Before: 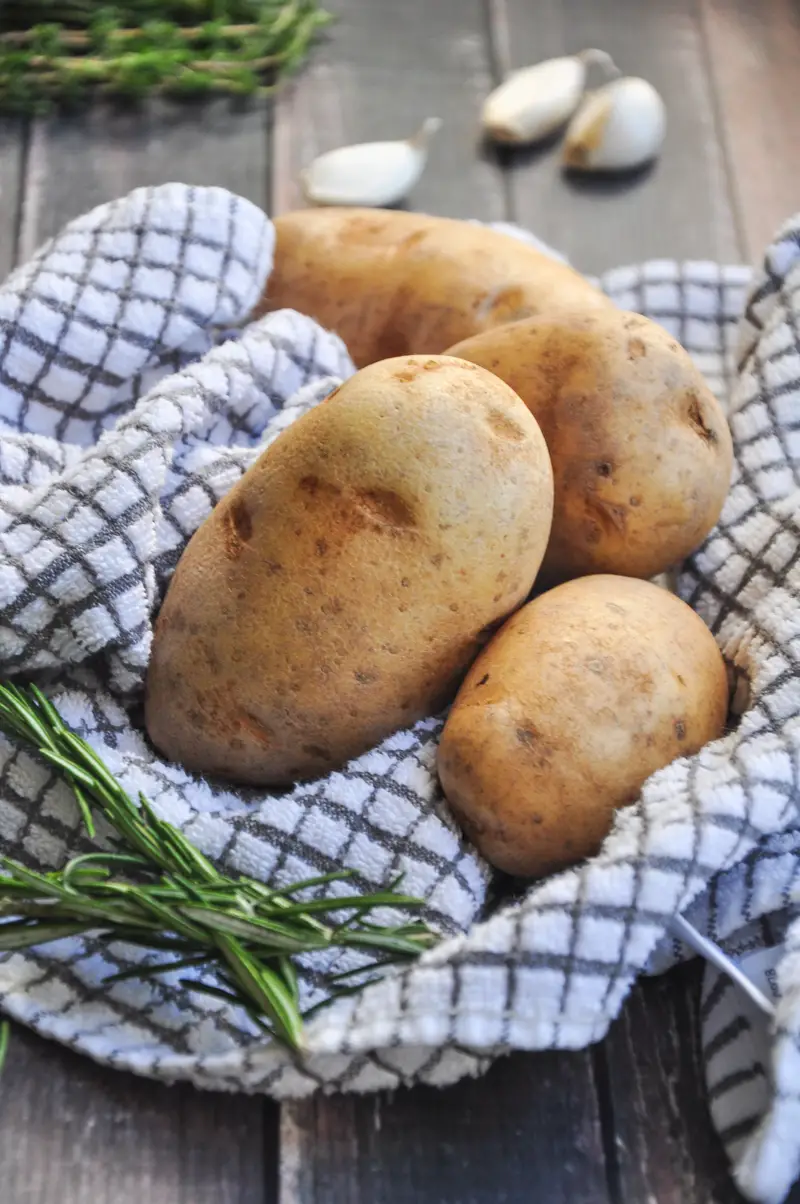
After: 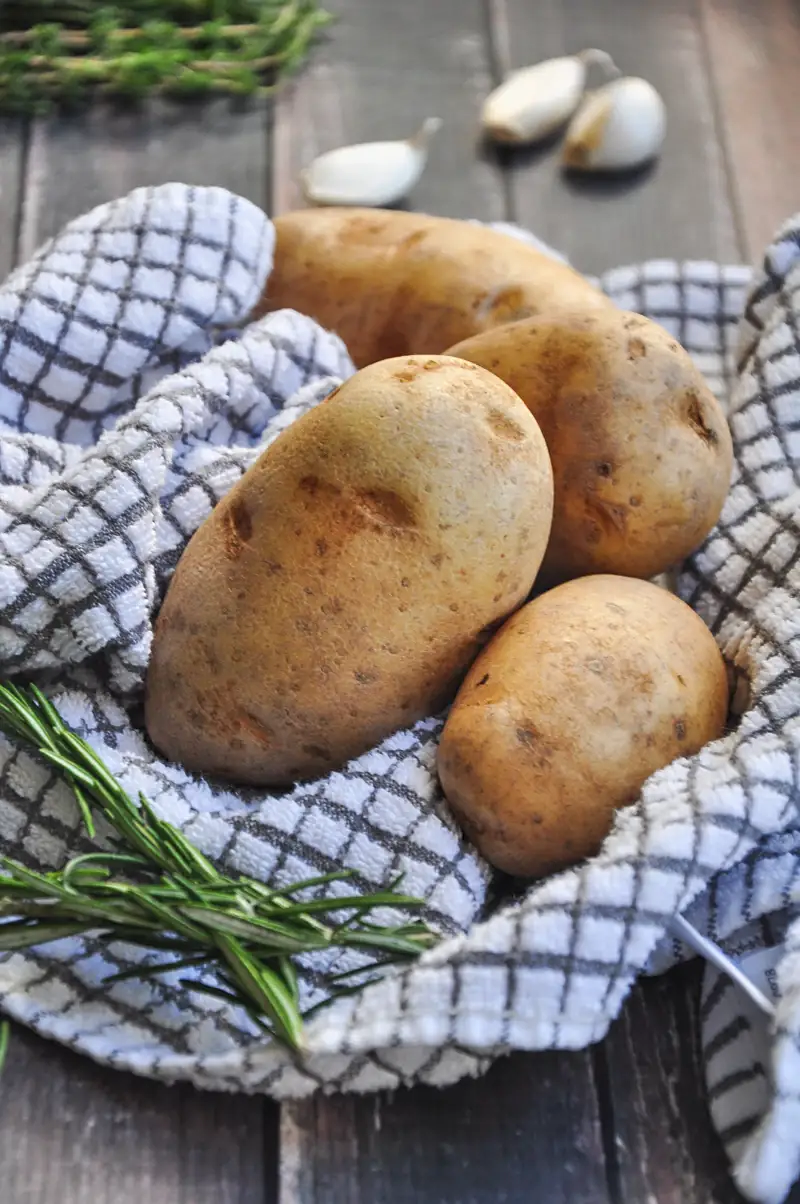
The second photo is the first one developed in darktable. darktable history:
shadows and highlights: radius 108.52, shadows 44.07, highlights -67.8, low approximation 0.01, soften with gaussian
sharpen: amount 0.2
